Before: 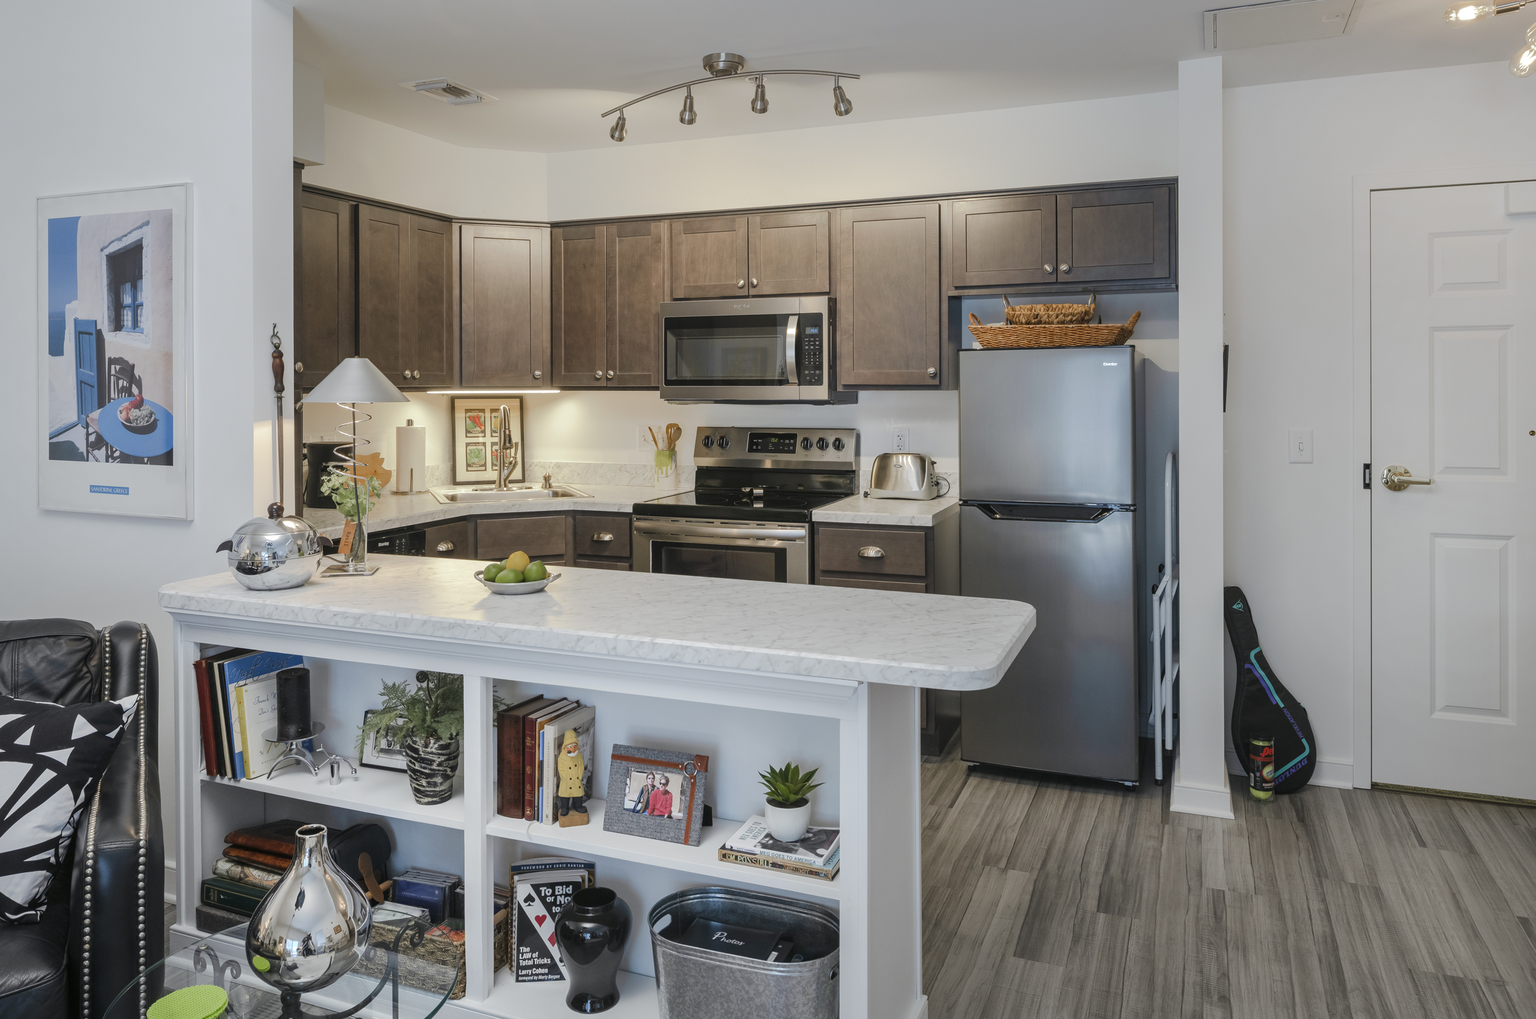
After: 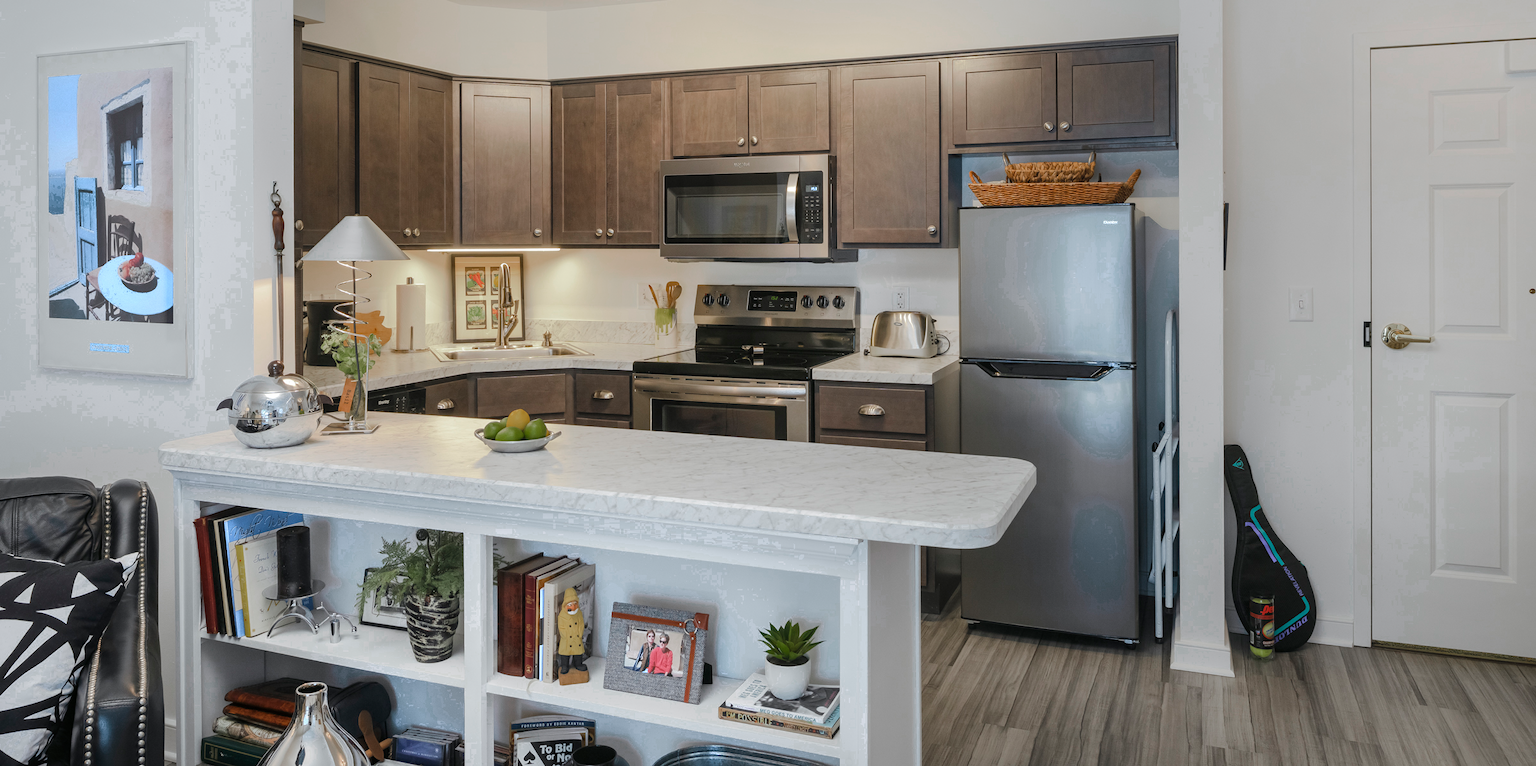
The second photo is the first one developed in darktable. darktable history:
color zones: curves: ch0 [(0.203, 0.433) (0.607, 0.517) (0.697, 0.696) (0.705, 0.897)]
crop: top 13.979%, bottom 10.79%
exposure: compensate highlight preservation false
